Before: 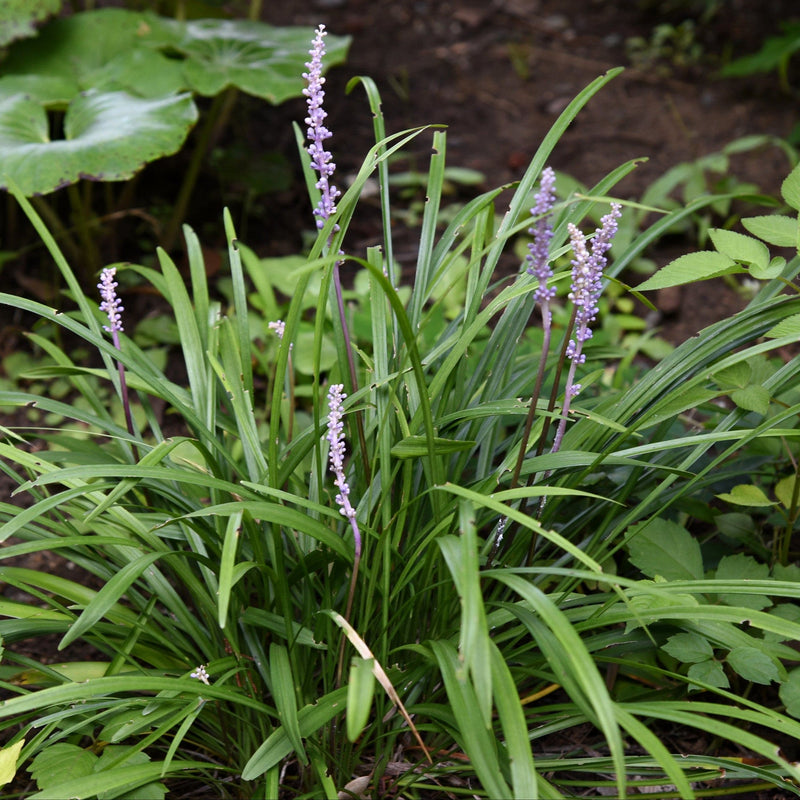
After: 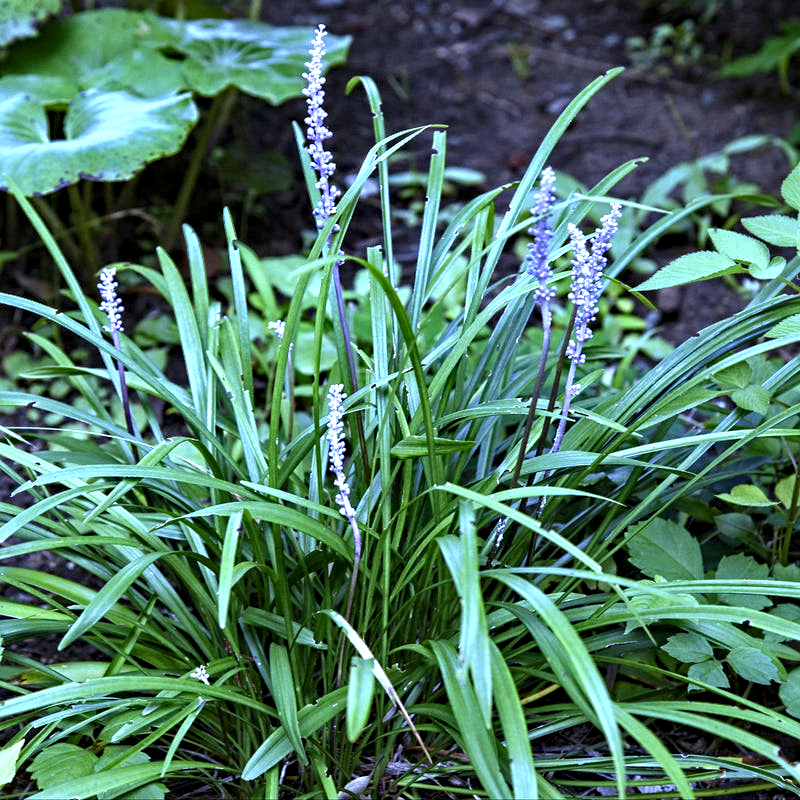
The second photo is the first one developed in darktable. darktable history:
contrast equalizer: octaves 7, y [[0.506, 0.531, 0.562, 0.606, 0.638, 0.669], [0.5 ×6], [0.5 ×6], [0 ×6], [0 ×6]]
white balance: red 0.766, blue 1.537
exposure: black level correction 0, exposure 0.68 EV, compensate exposure bias true, compensate highlight preservation false
